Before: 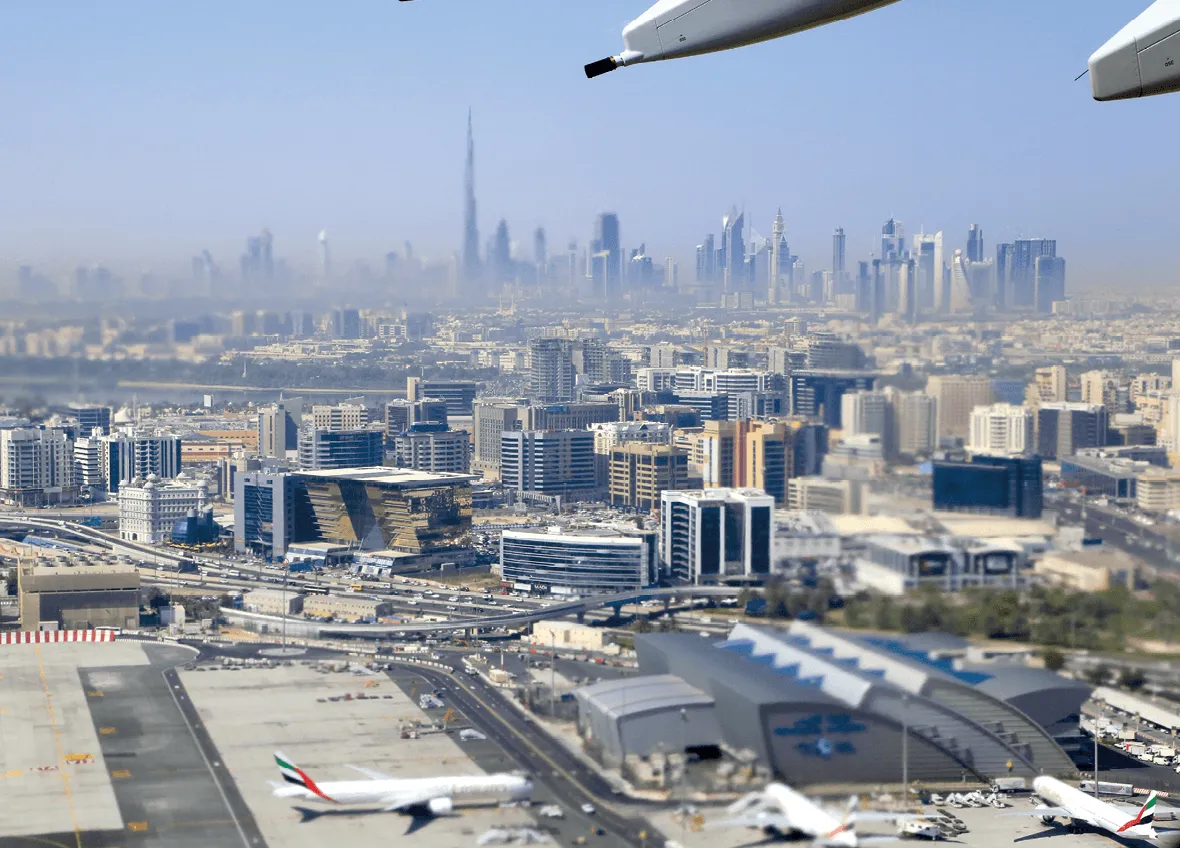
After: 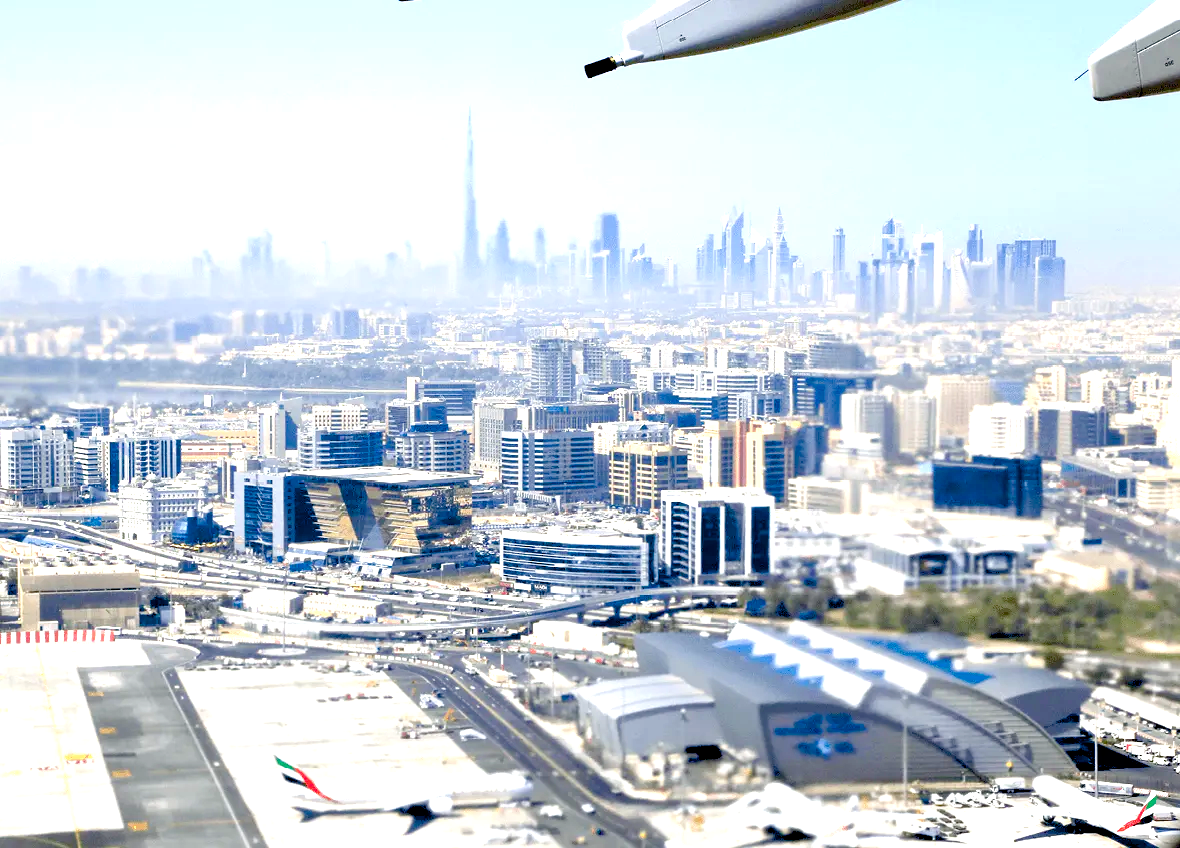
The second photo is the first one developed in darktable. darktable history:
exposure: black level correction 0.011, exposure 1.088 EV, compensate exposure bias true, compensate highlight preservation false
color balance rgb: perceptual saturation grading › global saturation 20%, perceptual saturation grading › highlights -25%, perceptual saturation grading › shadows 50%
shadows and highlights: shadows 12, white point adjustment 1.2, highlights -0.36, soften with gaussian
